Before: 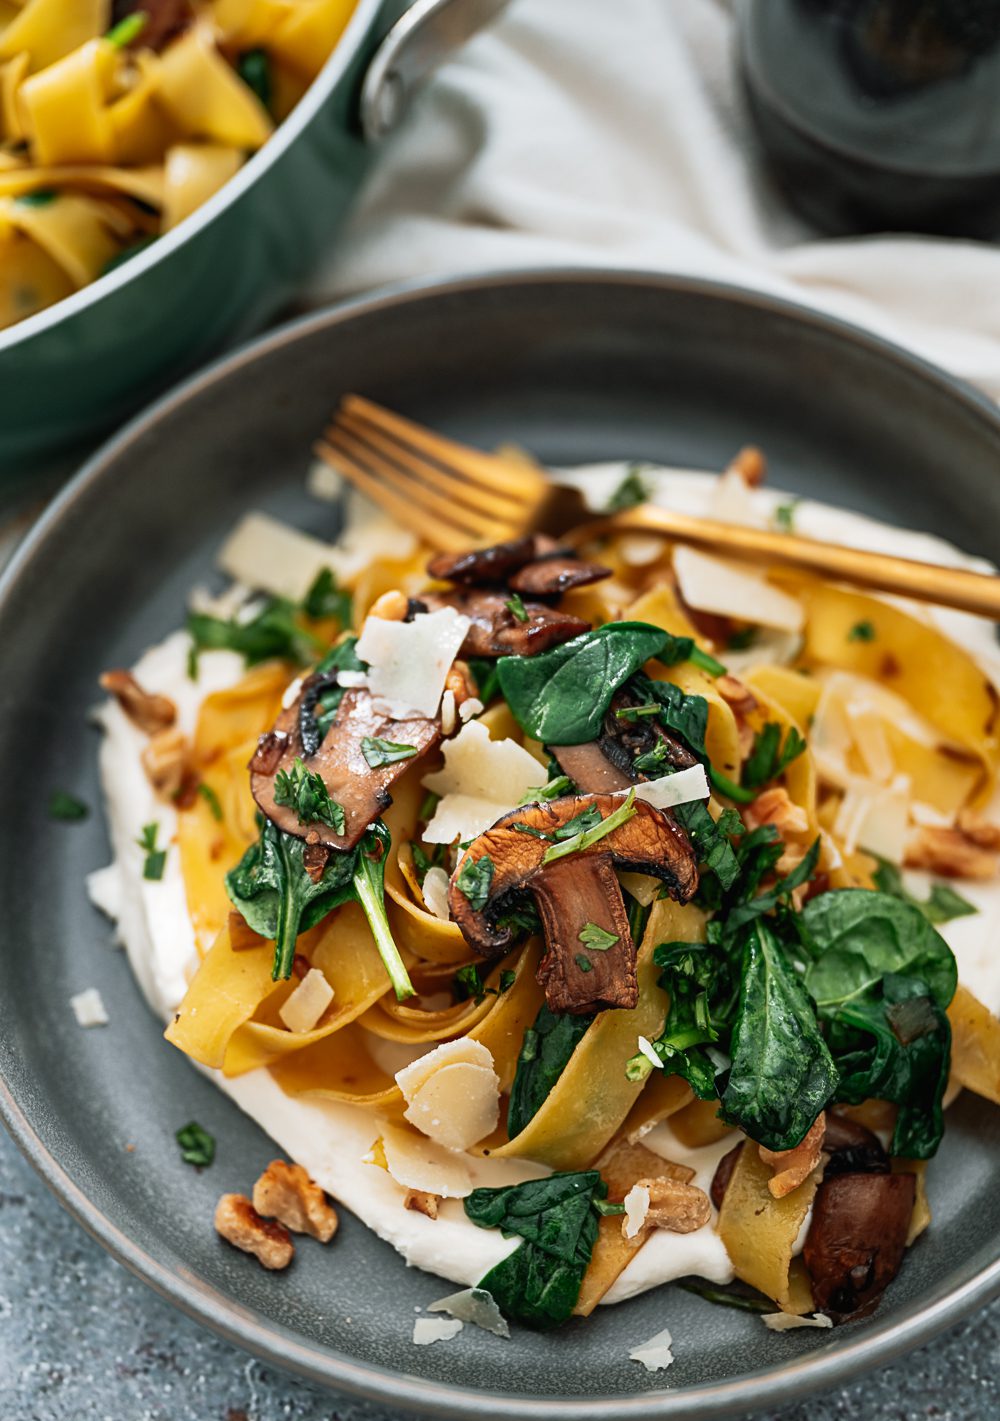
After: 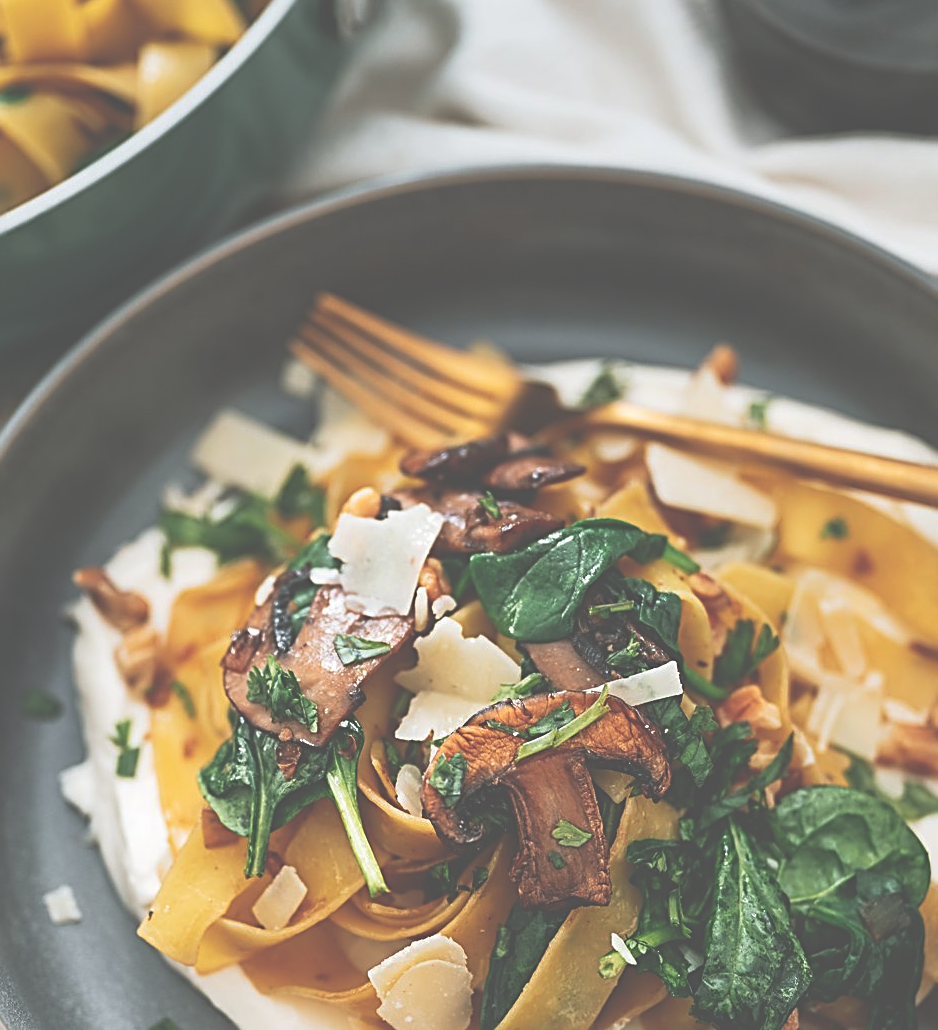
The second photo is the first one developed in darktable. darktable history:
exposure: black level correction -0.087, compensate highlight preservation false
sharpen: radius 2.767
crop: left 2.737%, top 7.287%, right 3.421%, bottom 20.179%
